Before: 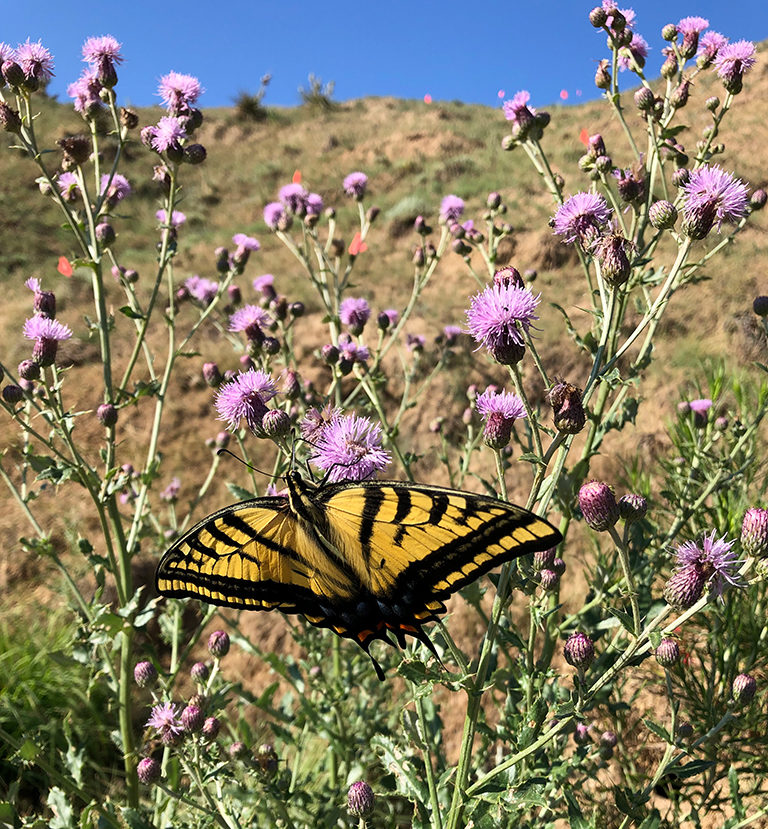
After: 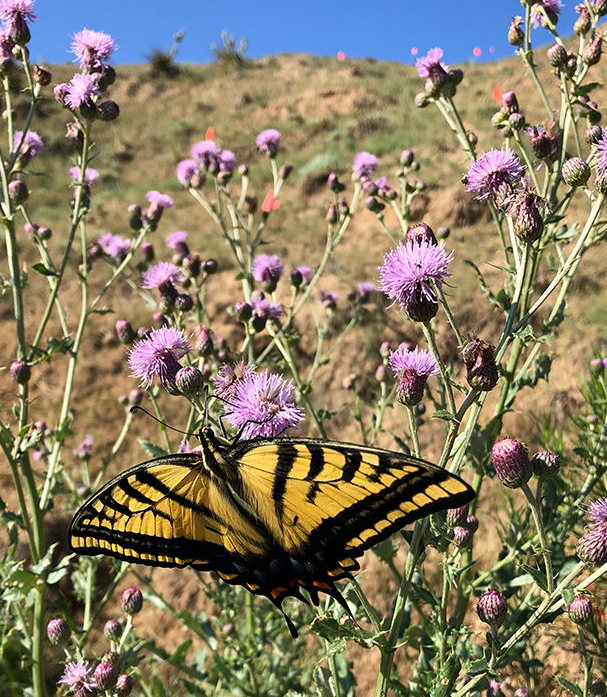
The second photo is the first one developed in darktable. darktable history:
crop: left 11.349%, top 5.225%, right 9.564%, bottom 10.633%
